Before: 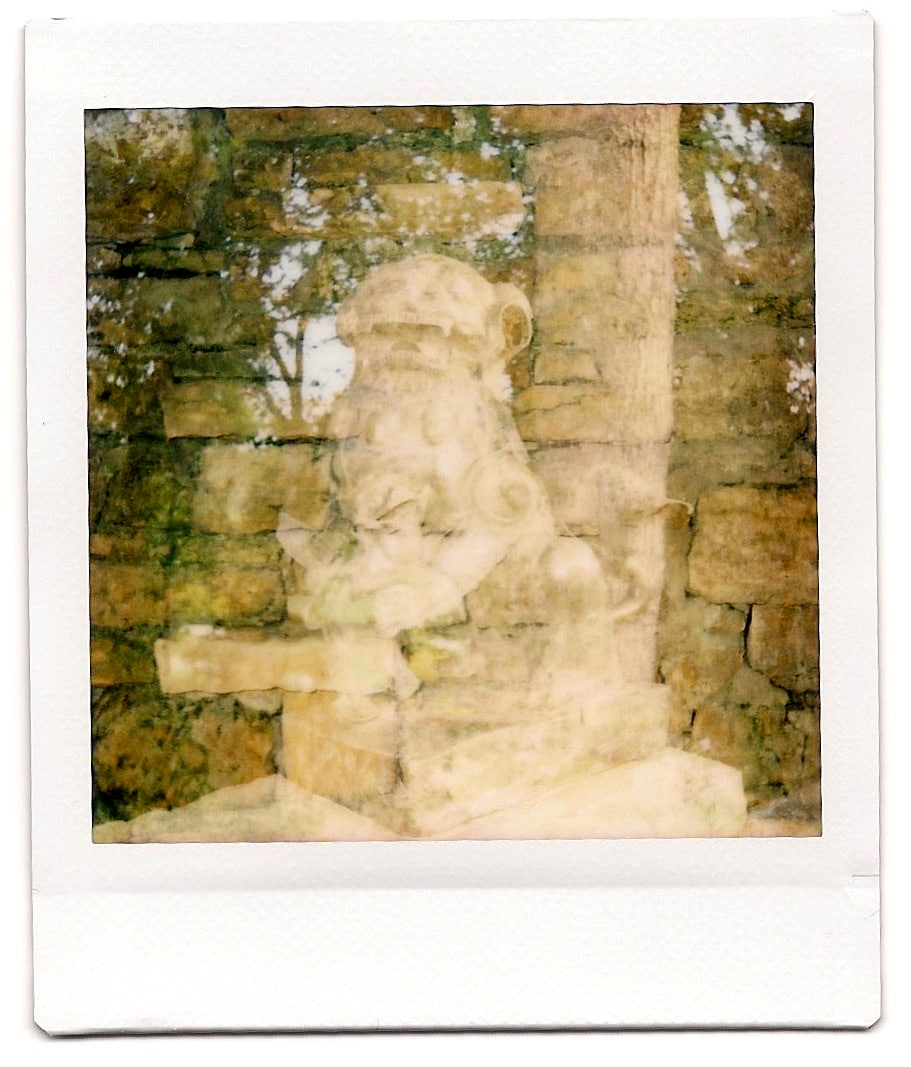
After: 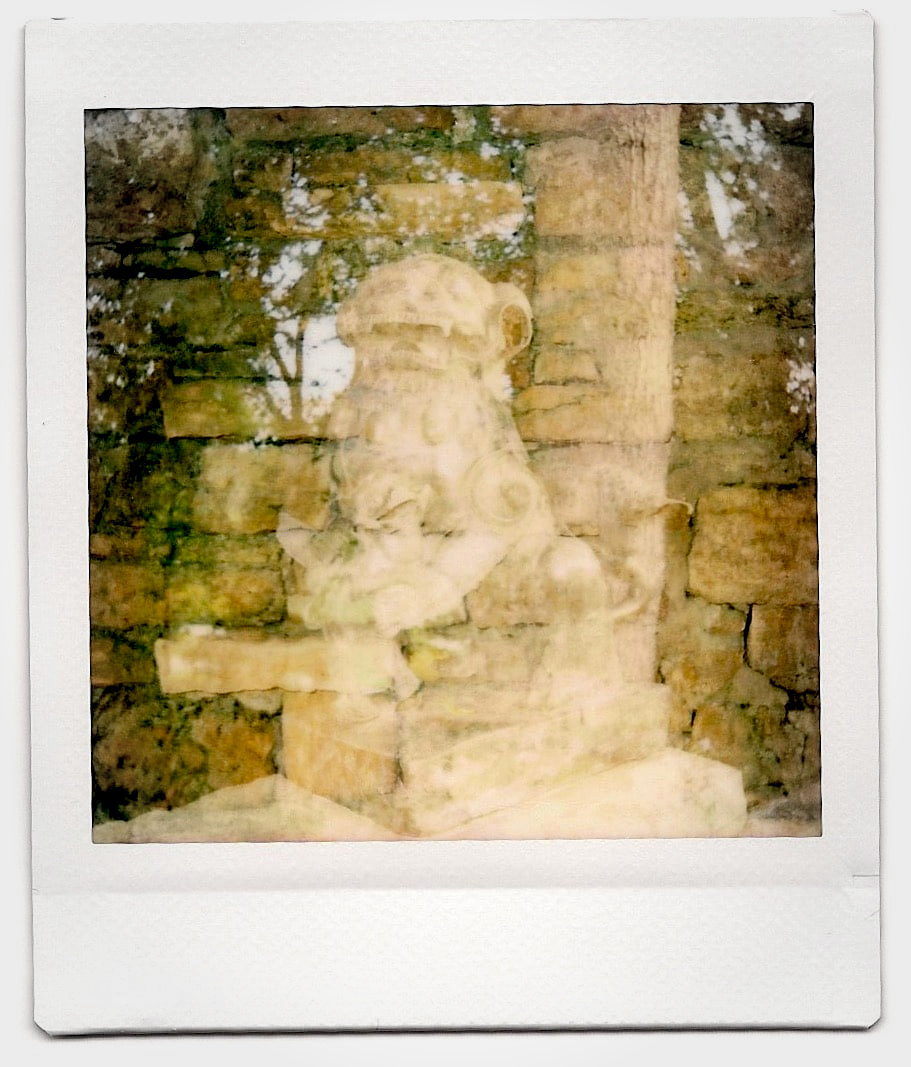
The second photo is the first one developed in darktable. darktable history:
tone equalizer: edges refinement/feathering 500, mask exposure compensation -1.57 EV, preserve details no
vignetting: fall-off start 66.13%, fall-off radius 39.74%, brightness -0.168, automatic ratio true, width/height ratio 0.675, unbound false
exposure: black level correction 0.016, exposure -0.005 EV, compensate highlight preservation false
